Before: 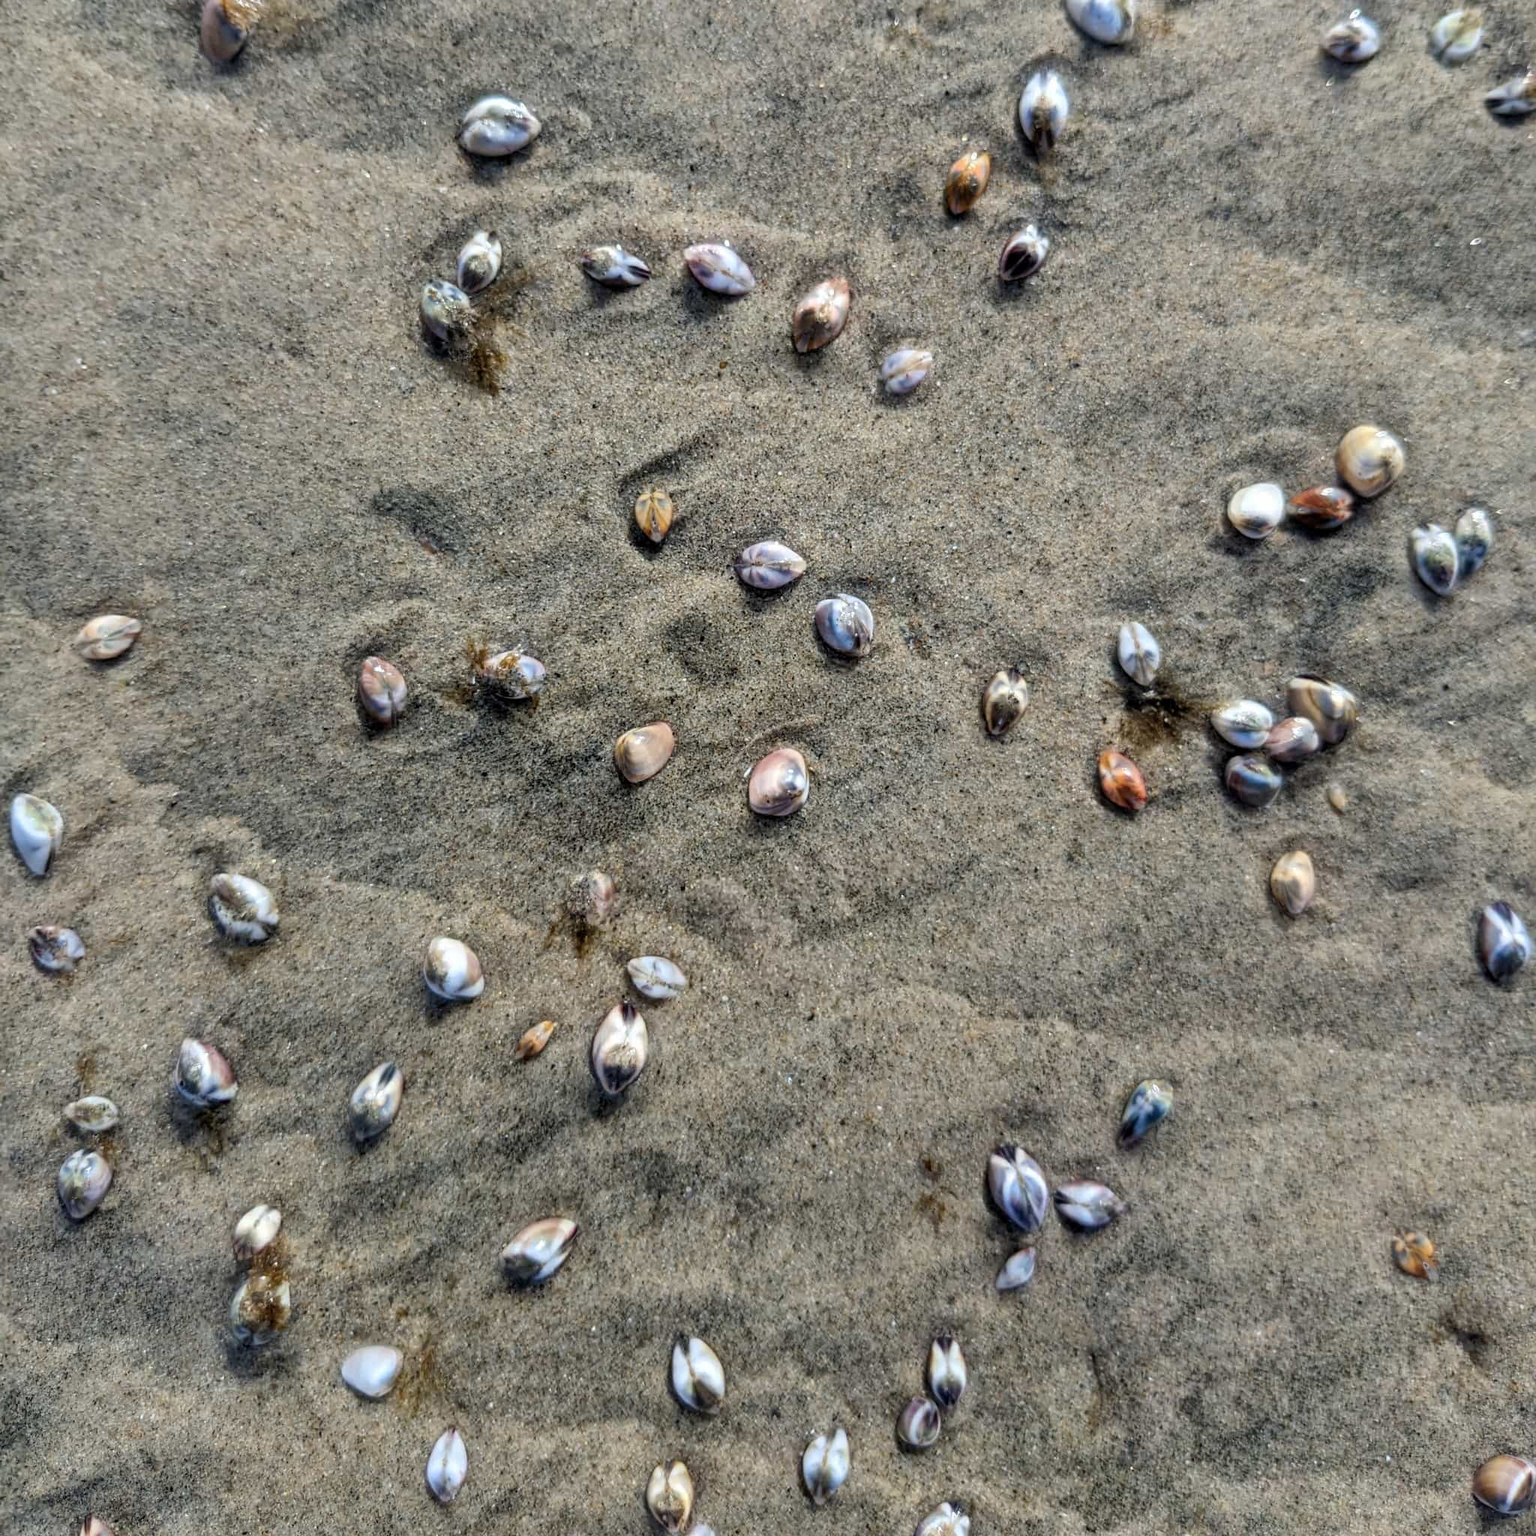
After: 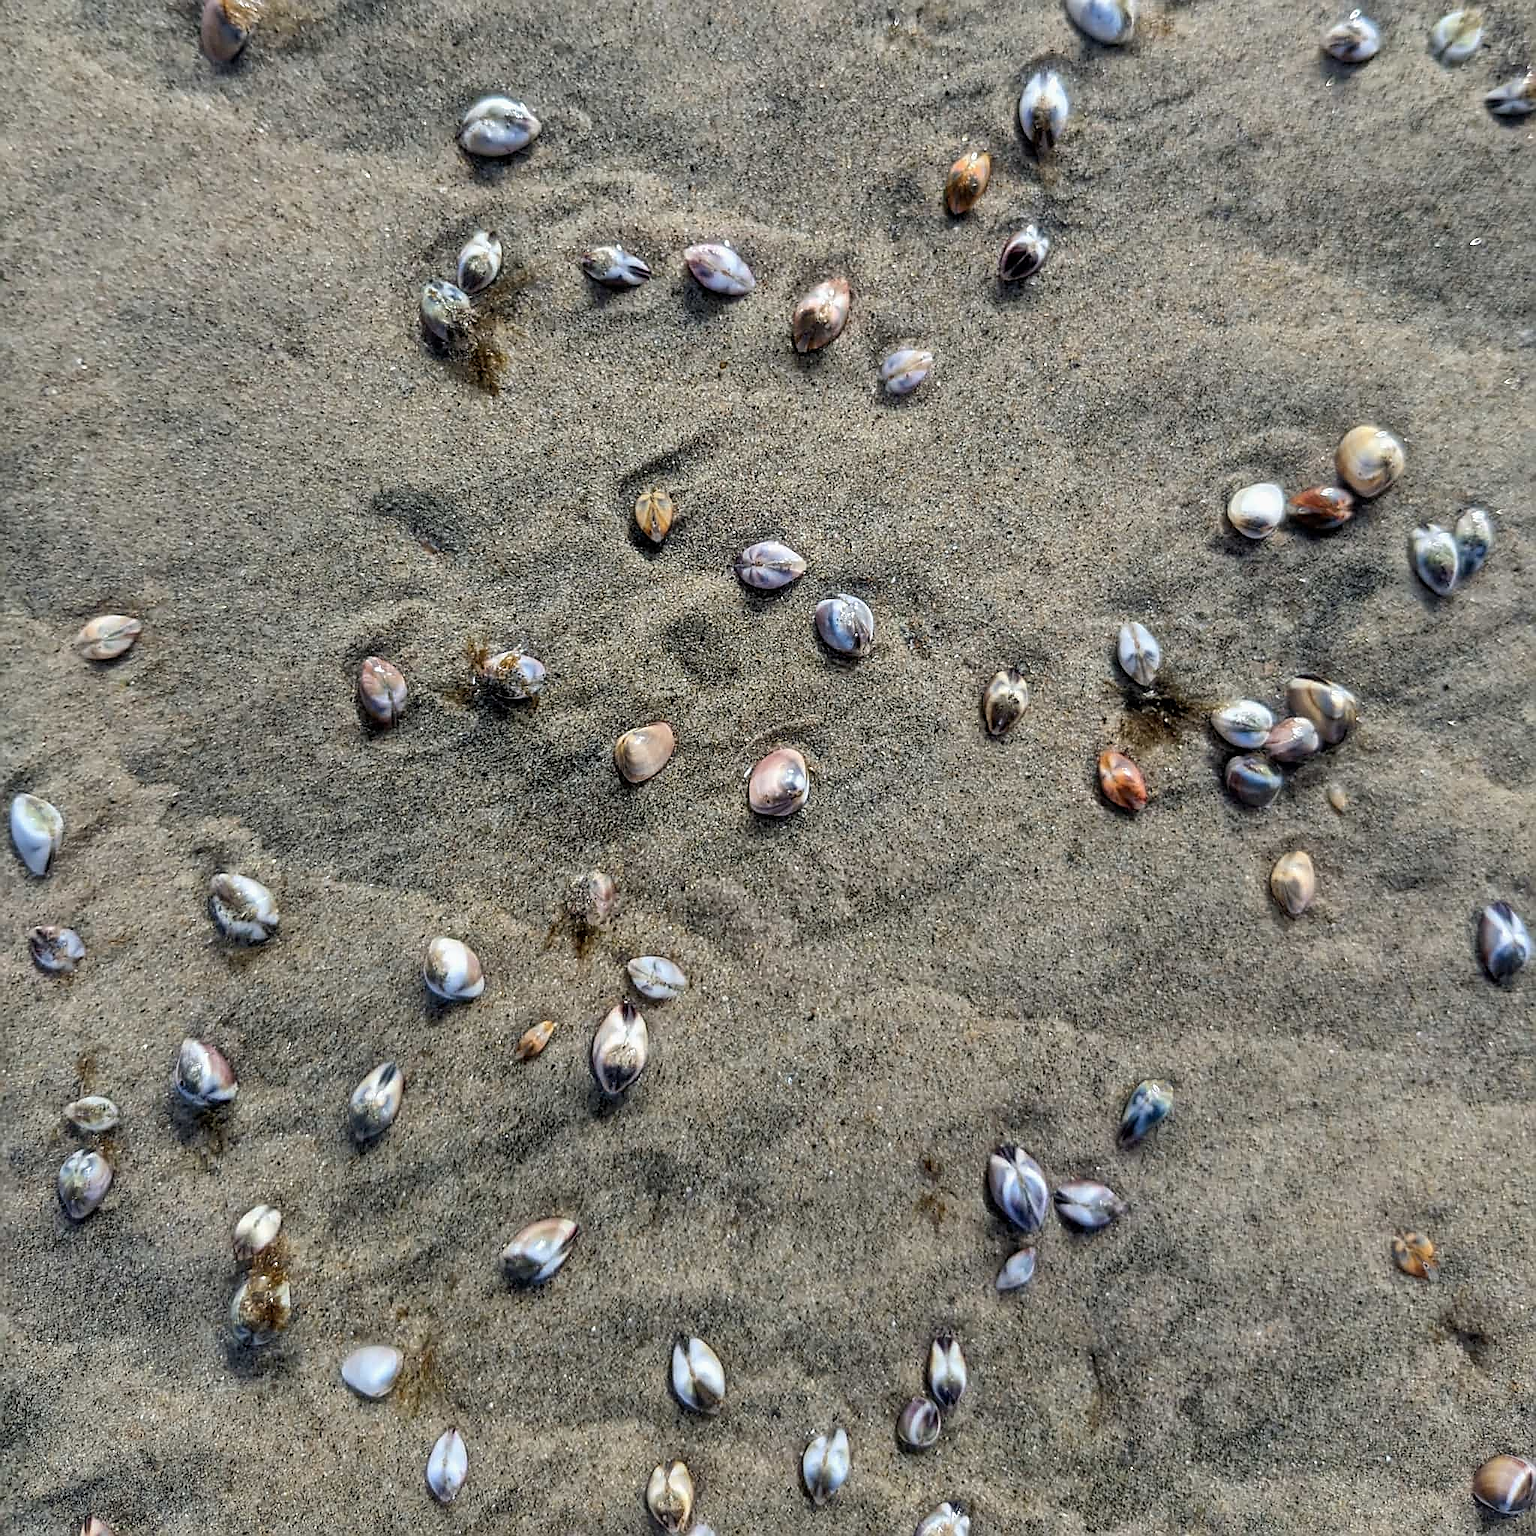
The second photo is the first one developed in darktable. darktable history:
sharpen: radius 1.4, amount 1.25, threshold 0.7
exposure: exposure -0.048 EV, compensate highlight preservation false
